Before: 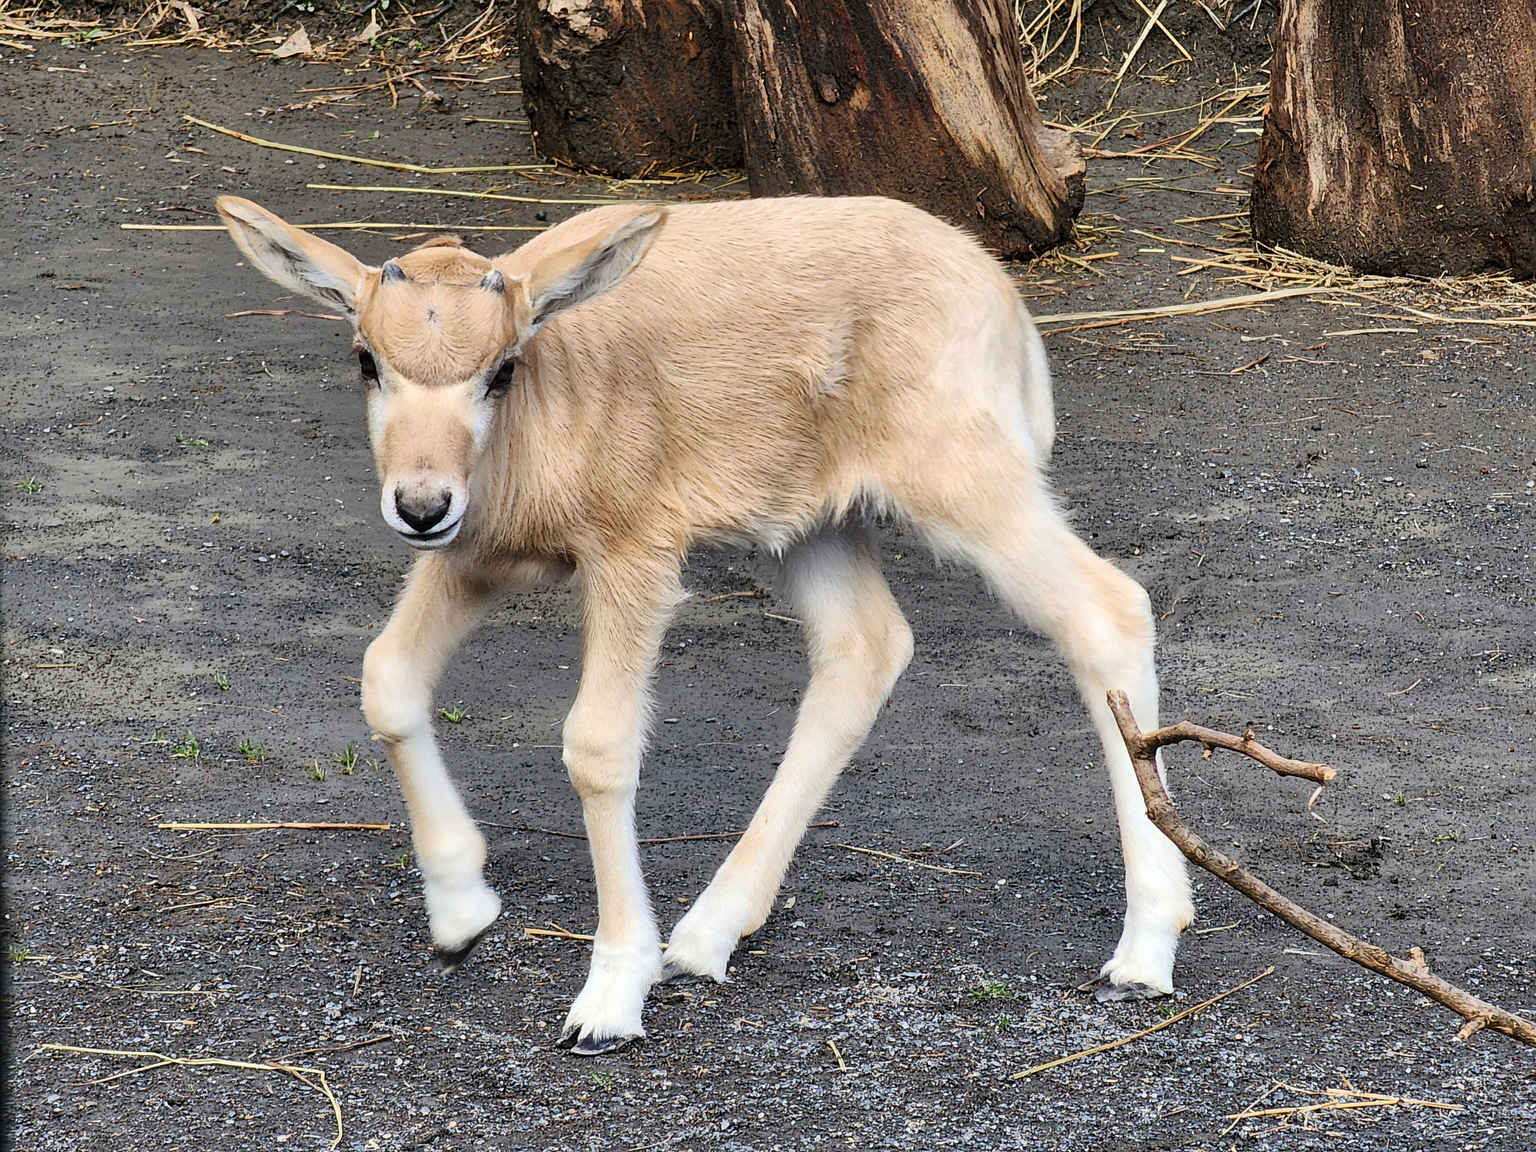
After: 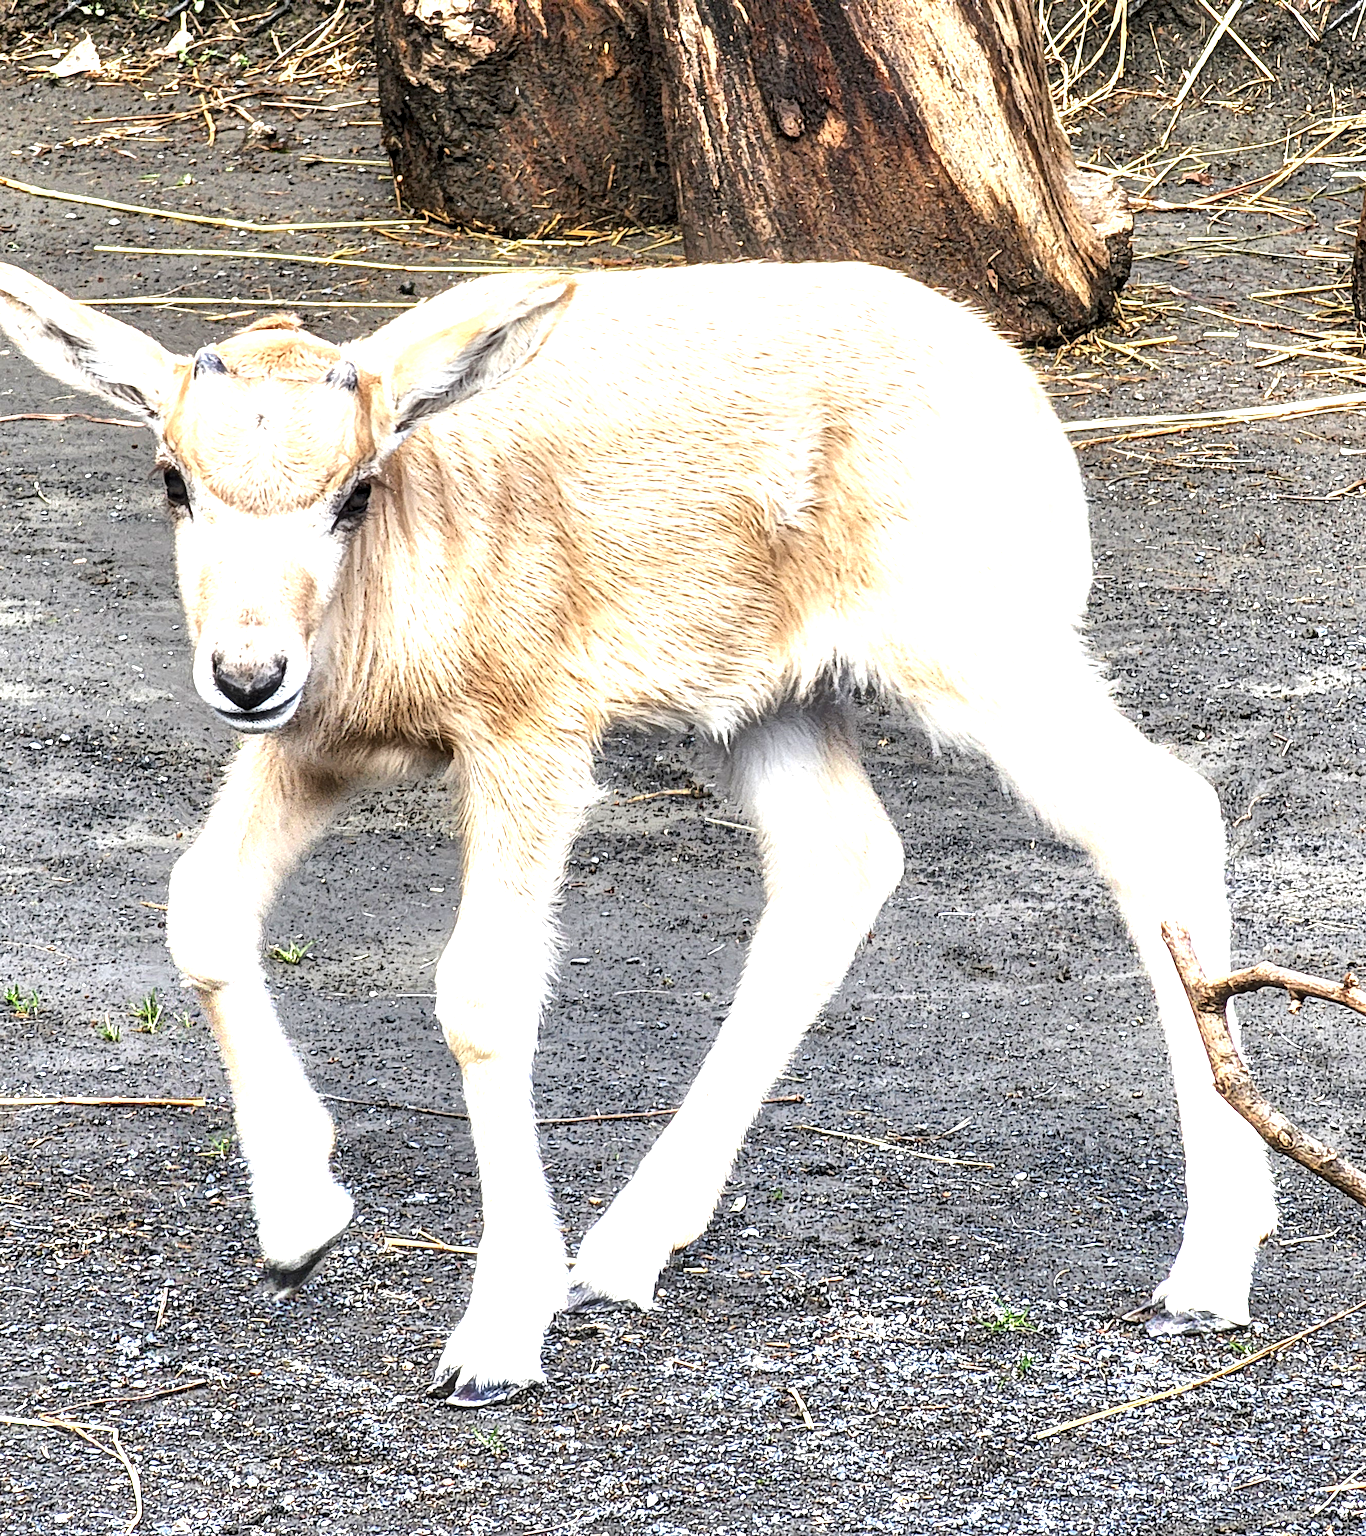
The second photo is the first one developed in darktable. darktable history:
crop: left 15.395%, right 17.889%
exposure: black level correction 0, exposure 1.199 EV, compensate exposure bias true, compensate highlight preservation false
local contrast: detail 150%
